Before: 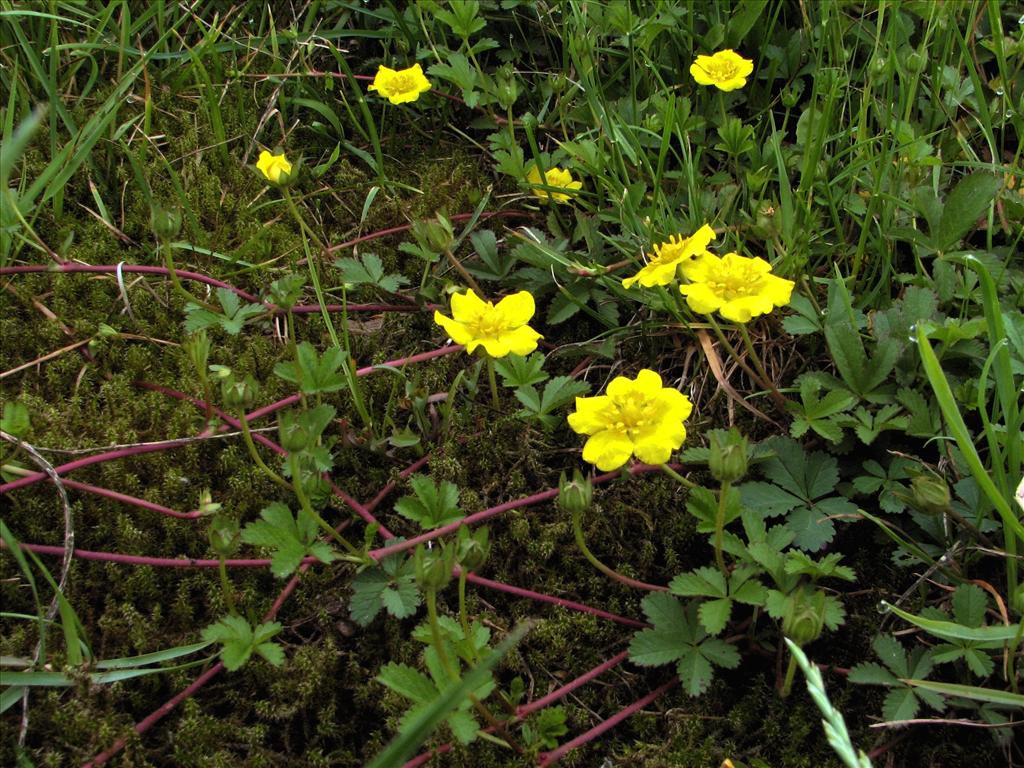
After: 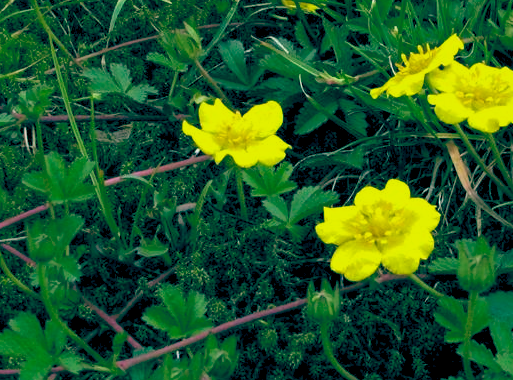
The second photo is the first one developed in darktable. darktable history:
crop: left 24.65%, top 24.85%, right 25.216%, bottom 25.567%
color balance rgb: global offset › luminance -0.534%, global offset › chroma 0.903%, global offset › hue 176.09°, linear chroma grading › global chroma 13.416%, perceptual saturation grading › global saturation -0.013%, contrast -10.296%
